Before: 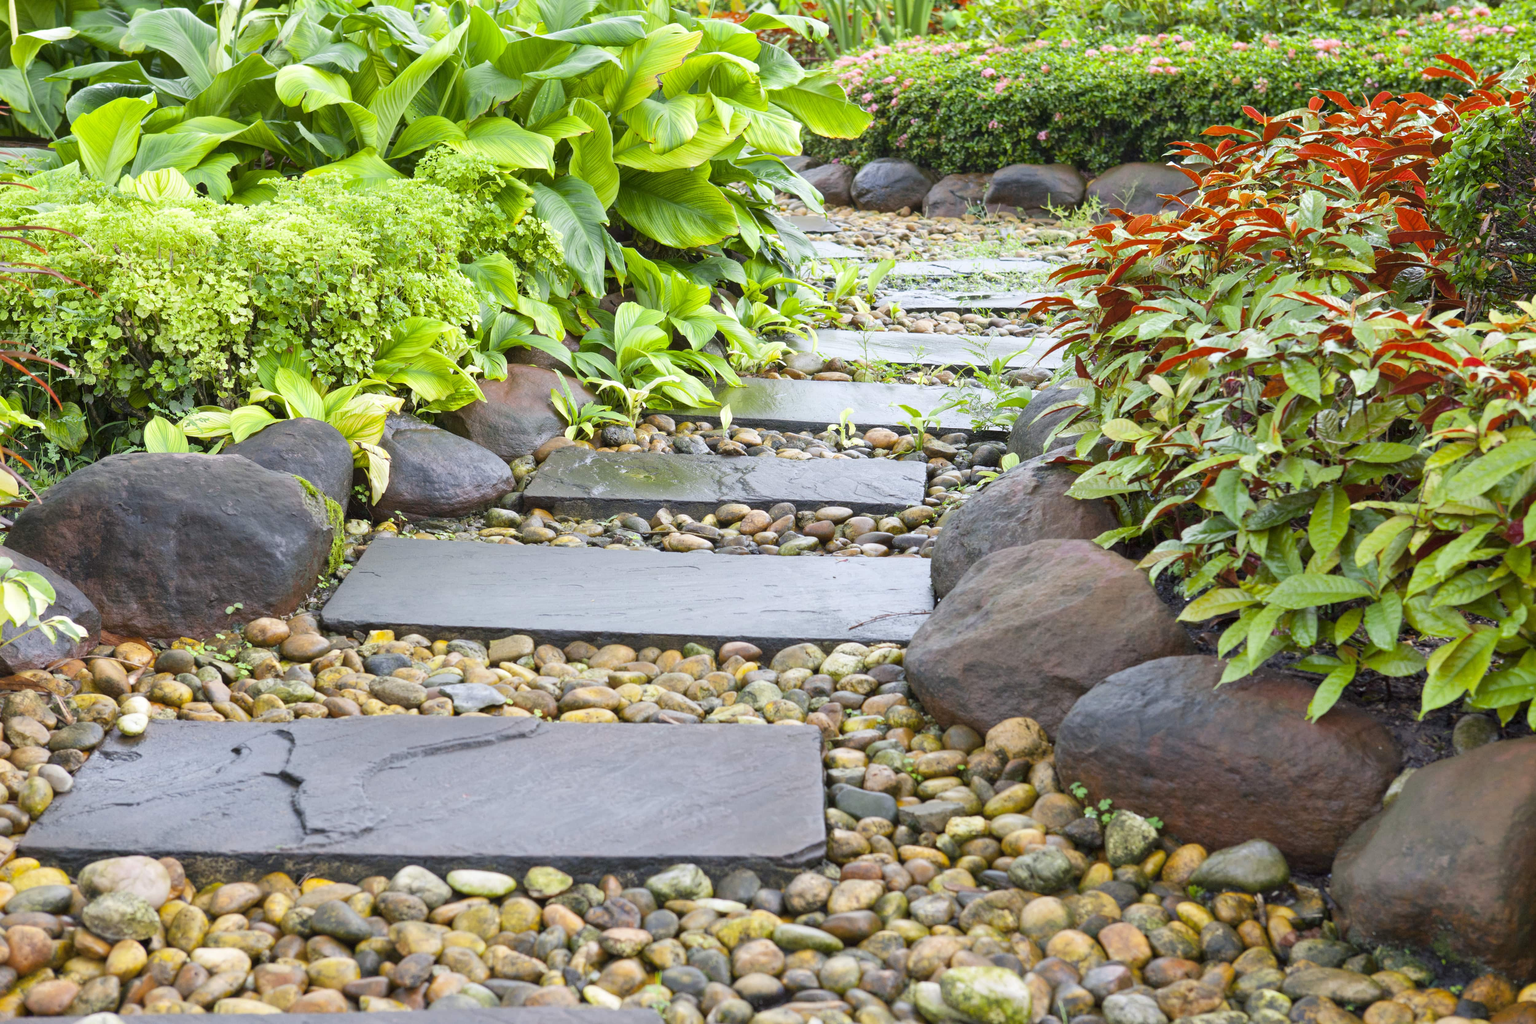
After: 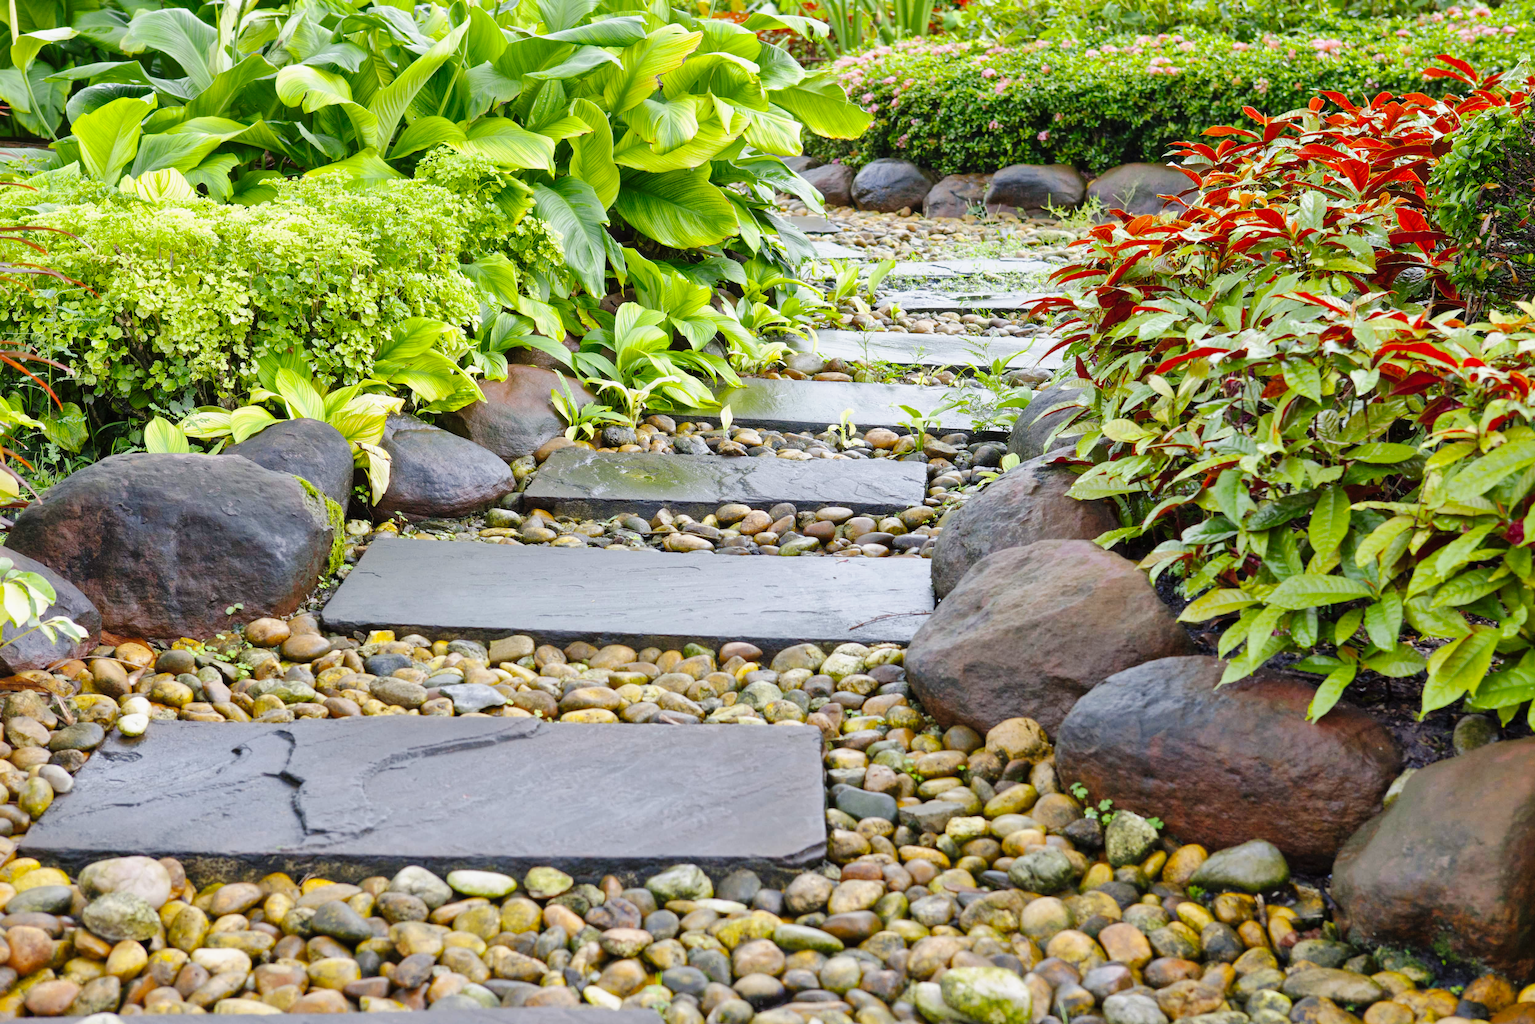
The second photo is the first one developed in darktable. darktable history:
exposure: black level correction 0.001, exposure -0.125 EV, compensate highlight preservation false
tone curve: curves: ch0 [(0, 0) (0.003, 0.003) (0.011, 0.005) (0.025, 0.008) (0.044, 0.012) (0.069, 0.02) (0.1, 0.031) (0.136, 0.047) (0.177, 0.088) (0.224, 0.141) (0.277, 0.222) (0.335, 0.32) (0.399, 0.422) (0.468, 0.523) (0.543, 0.623) (0.623, 0.716) (0.709, 0.796) (0.801, 0.88) (0.898, 0.958) (1, 1)], preserve colors none
shadows and highlights: on, module defaults
